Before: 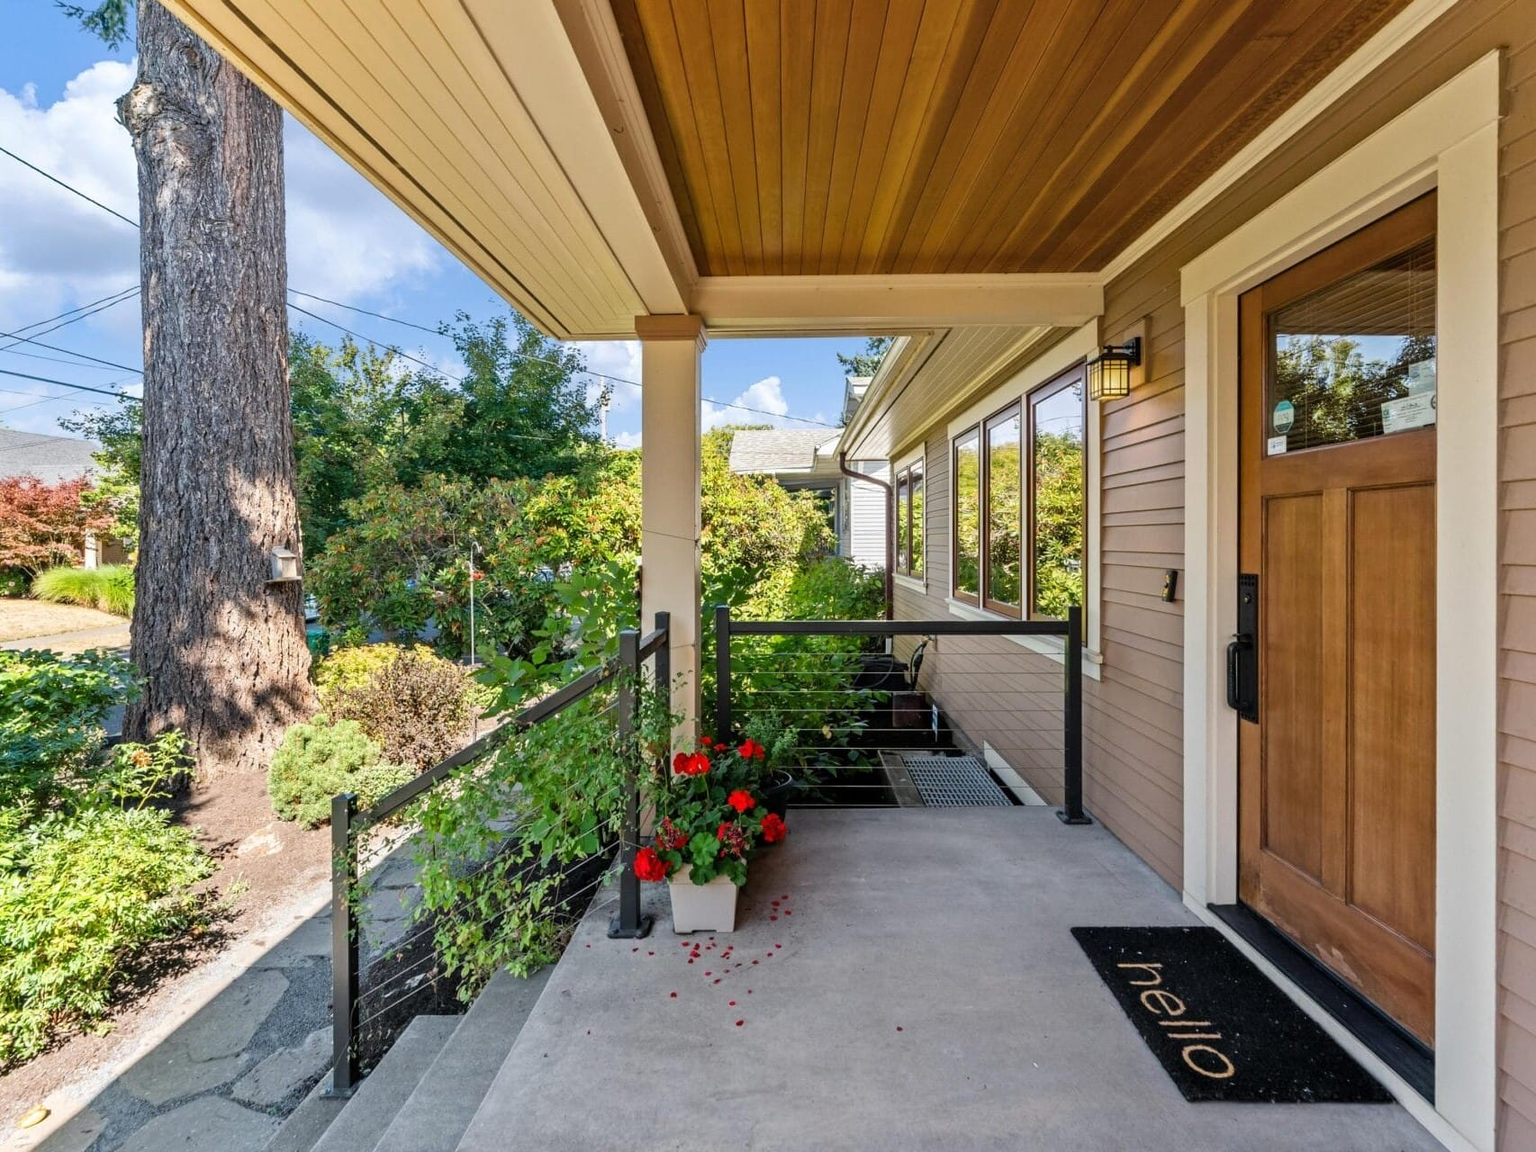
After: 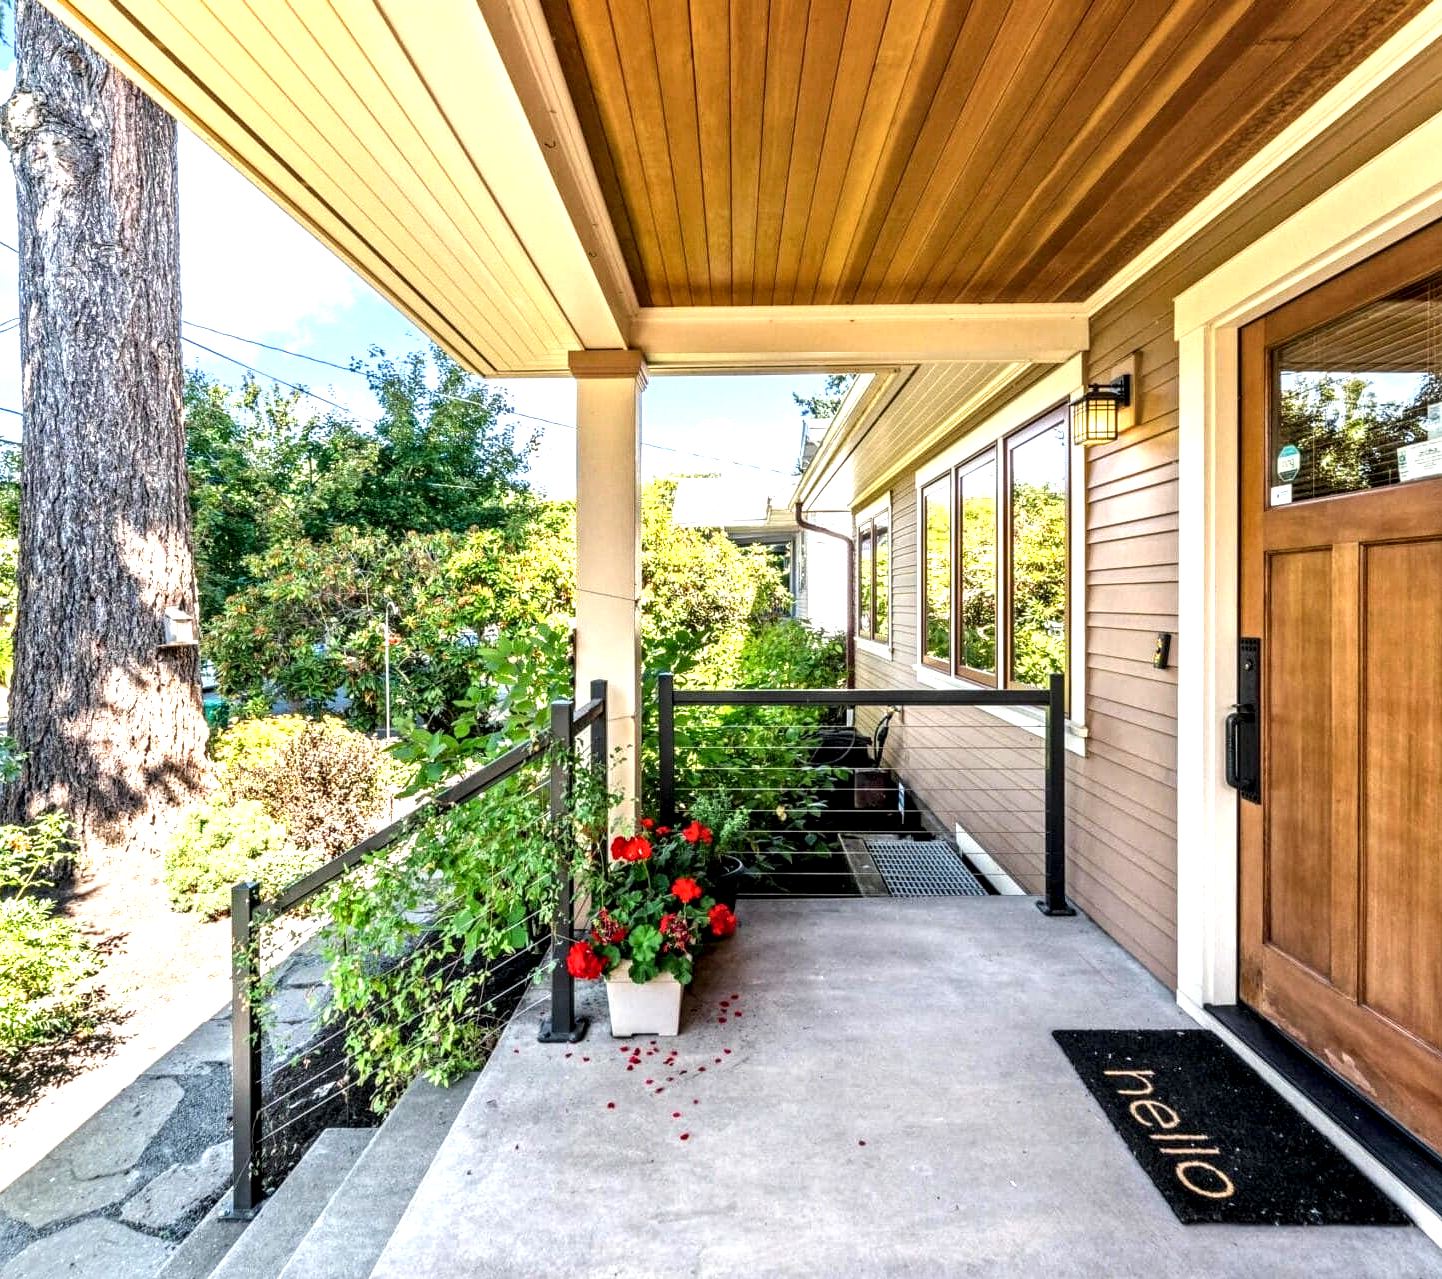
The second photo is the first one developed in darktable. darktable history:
exposure: black level correction 0, exposure 1.098 EV, compensate highlight preservation false
crop: left 8.083%, right 7.358%
local contrast: highlights 60%, shadows 59%, detail 160%
